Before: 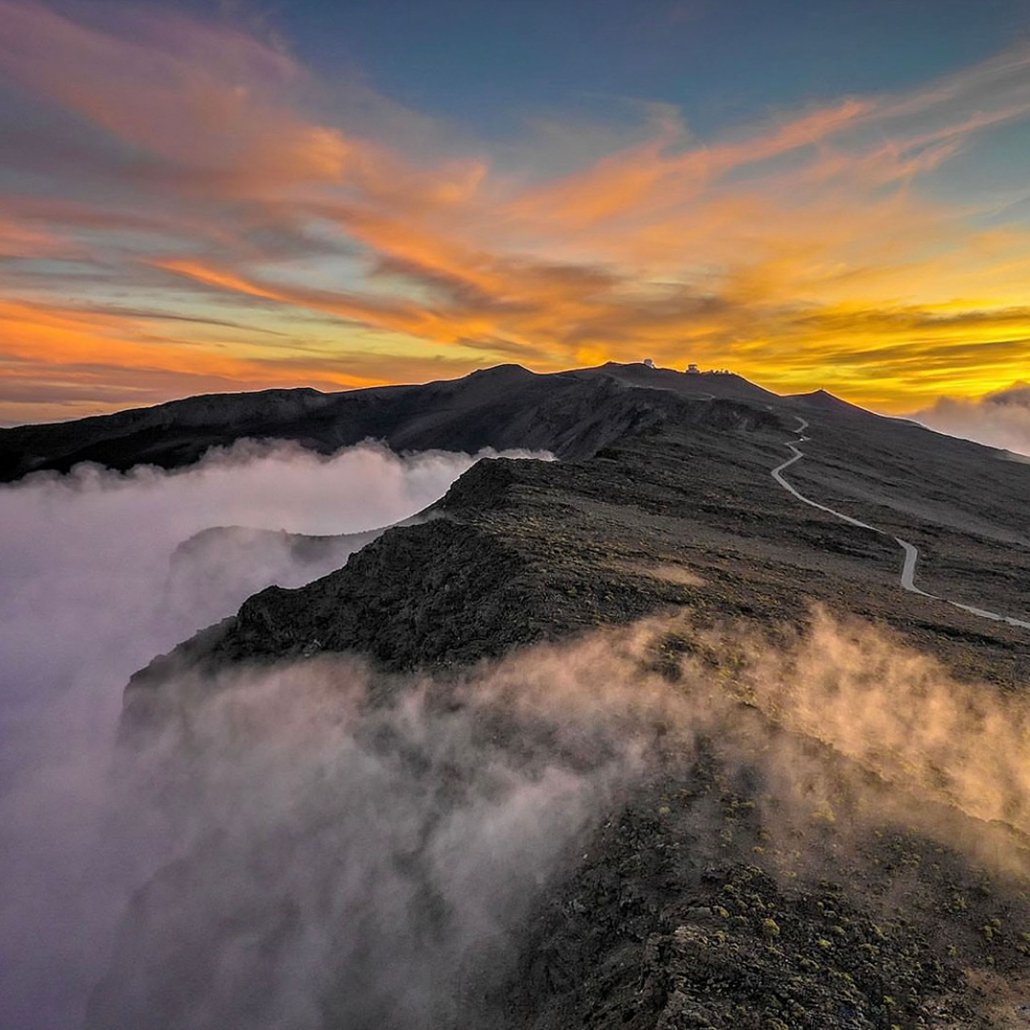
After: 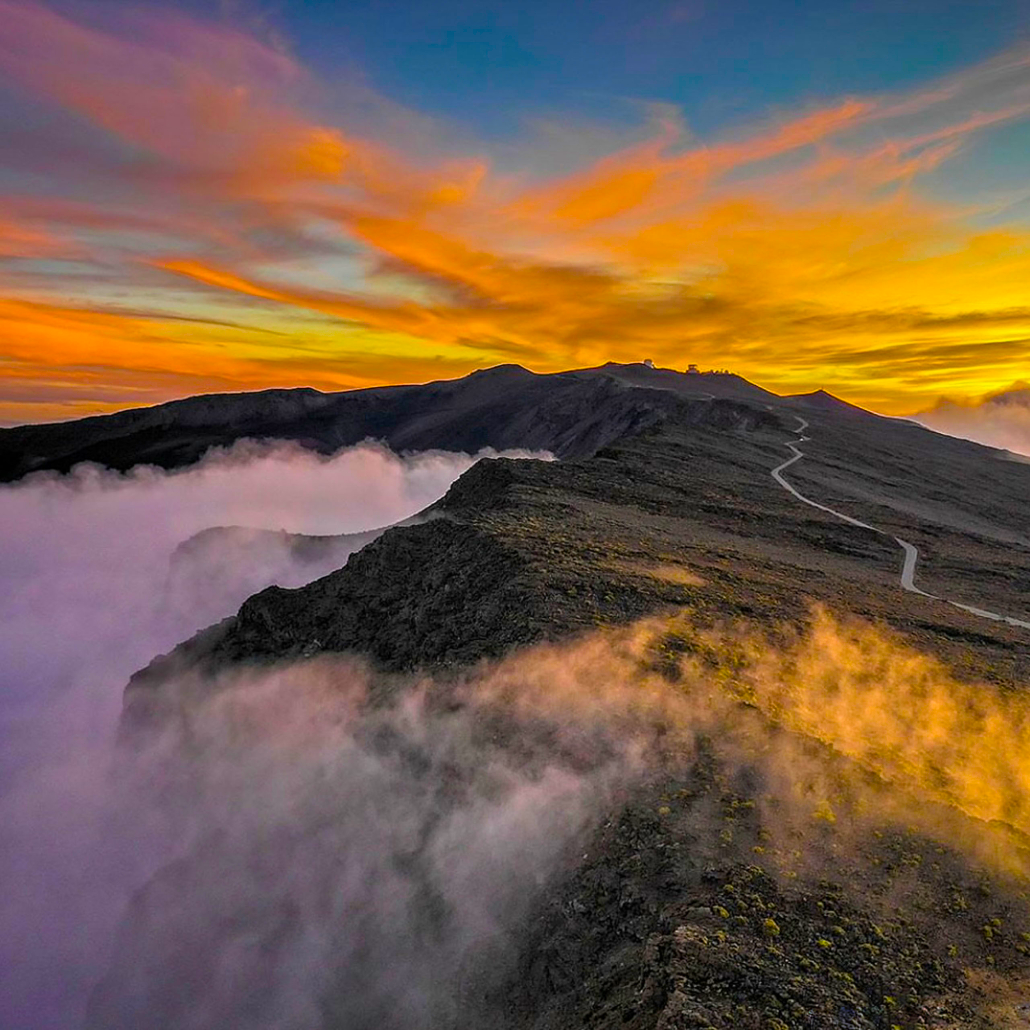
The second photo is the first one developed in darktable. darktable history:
color balance rgb: power › hue 60.51°, highlights gain › chroma 1.524%, highlights gain › hue 312.75°, shadows fall-off 299.69%, white fulcrum 1.98 EV, highlights fall-off 298.878%, perceptual saturation grading › global saturation 20%, perceptual saturation grading › highlights -25.467%, perceptual saturation grading › shadows 26.15%, mask middle-gray fulcrum 99.683%, global vibrance 39.47%, contrast gray fulcrum 38.429%
